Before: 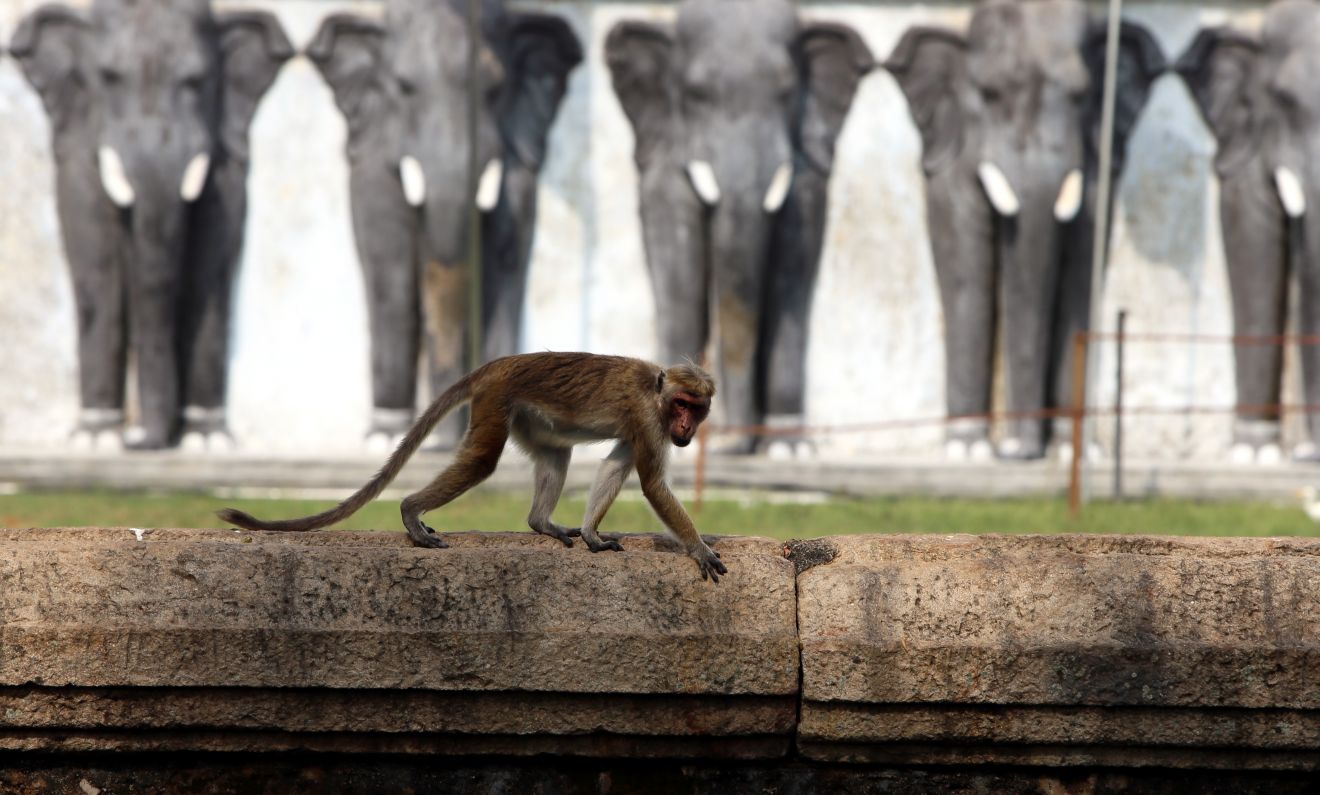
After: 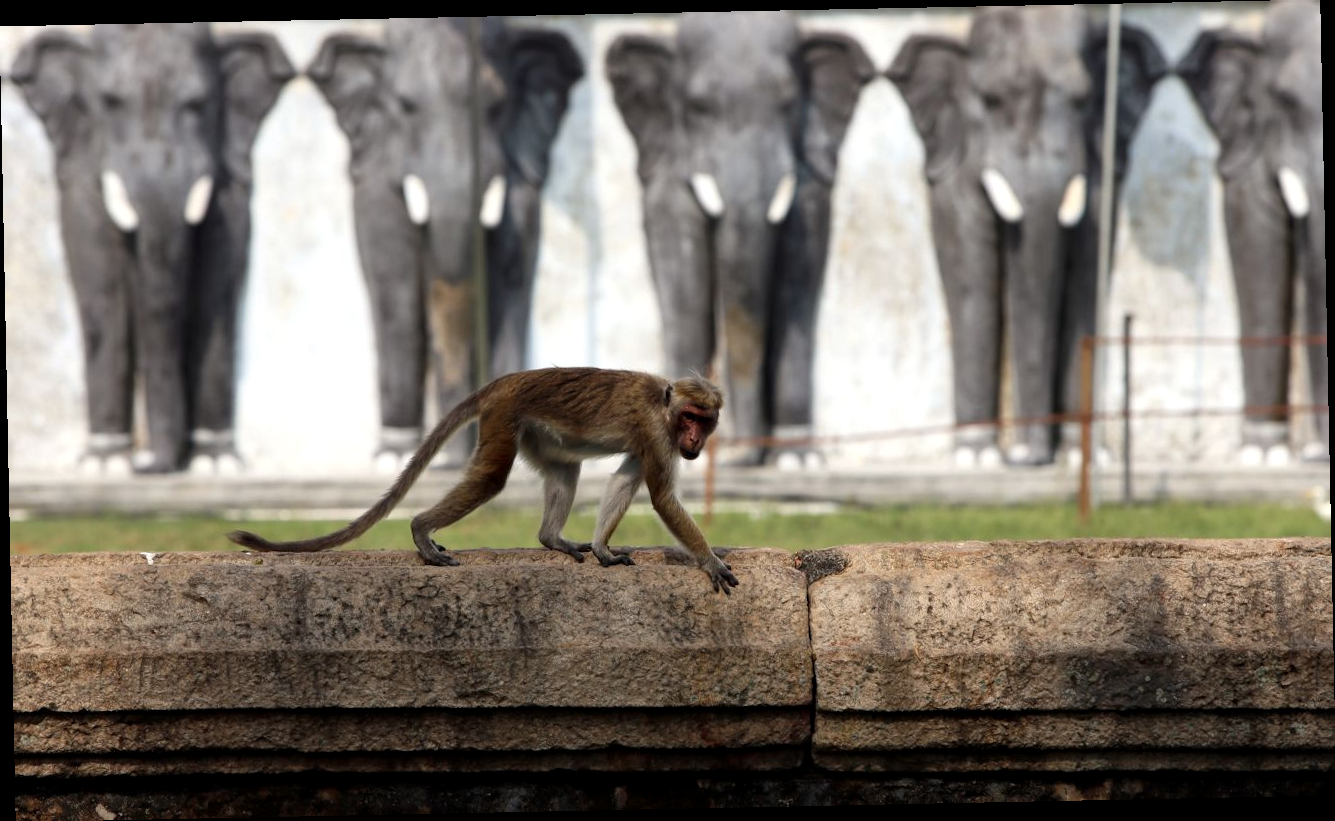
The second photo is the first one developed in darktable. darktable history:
local contrast: highlights 100%, shadows 100%, detail 120%, midtone range 0.2
rotate and perspective: rotation -1.17°, automatic cropping off
